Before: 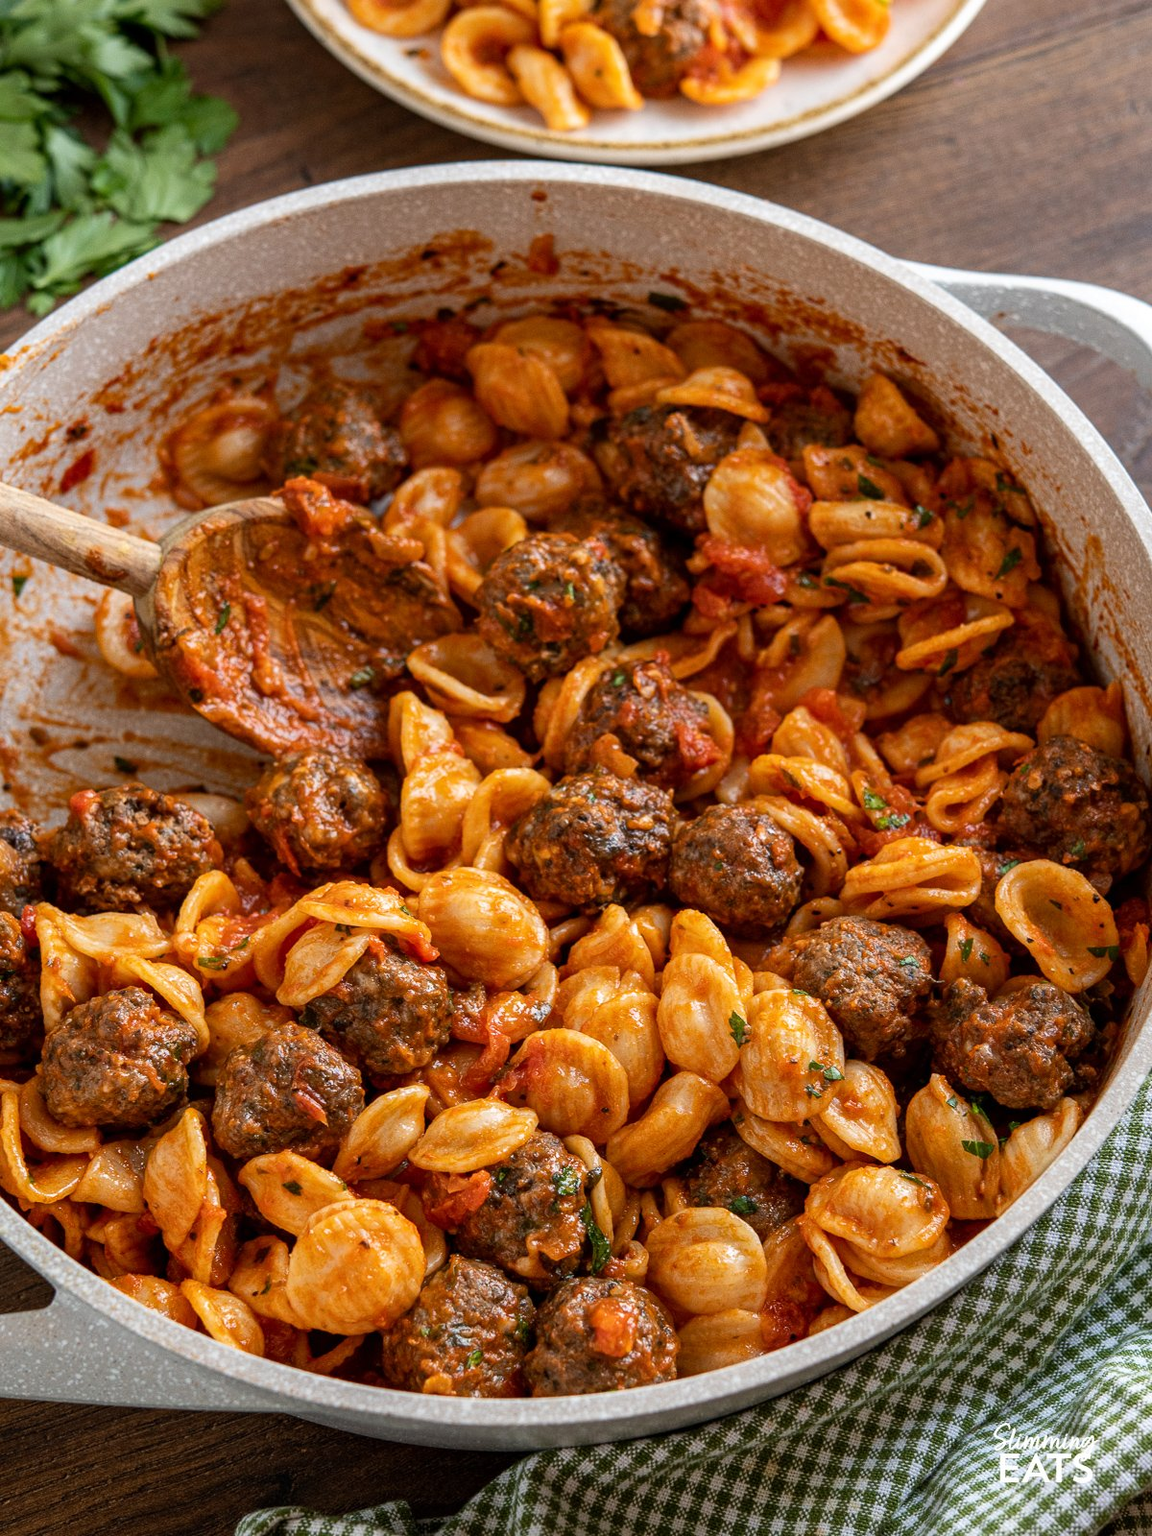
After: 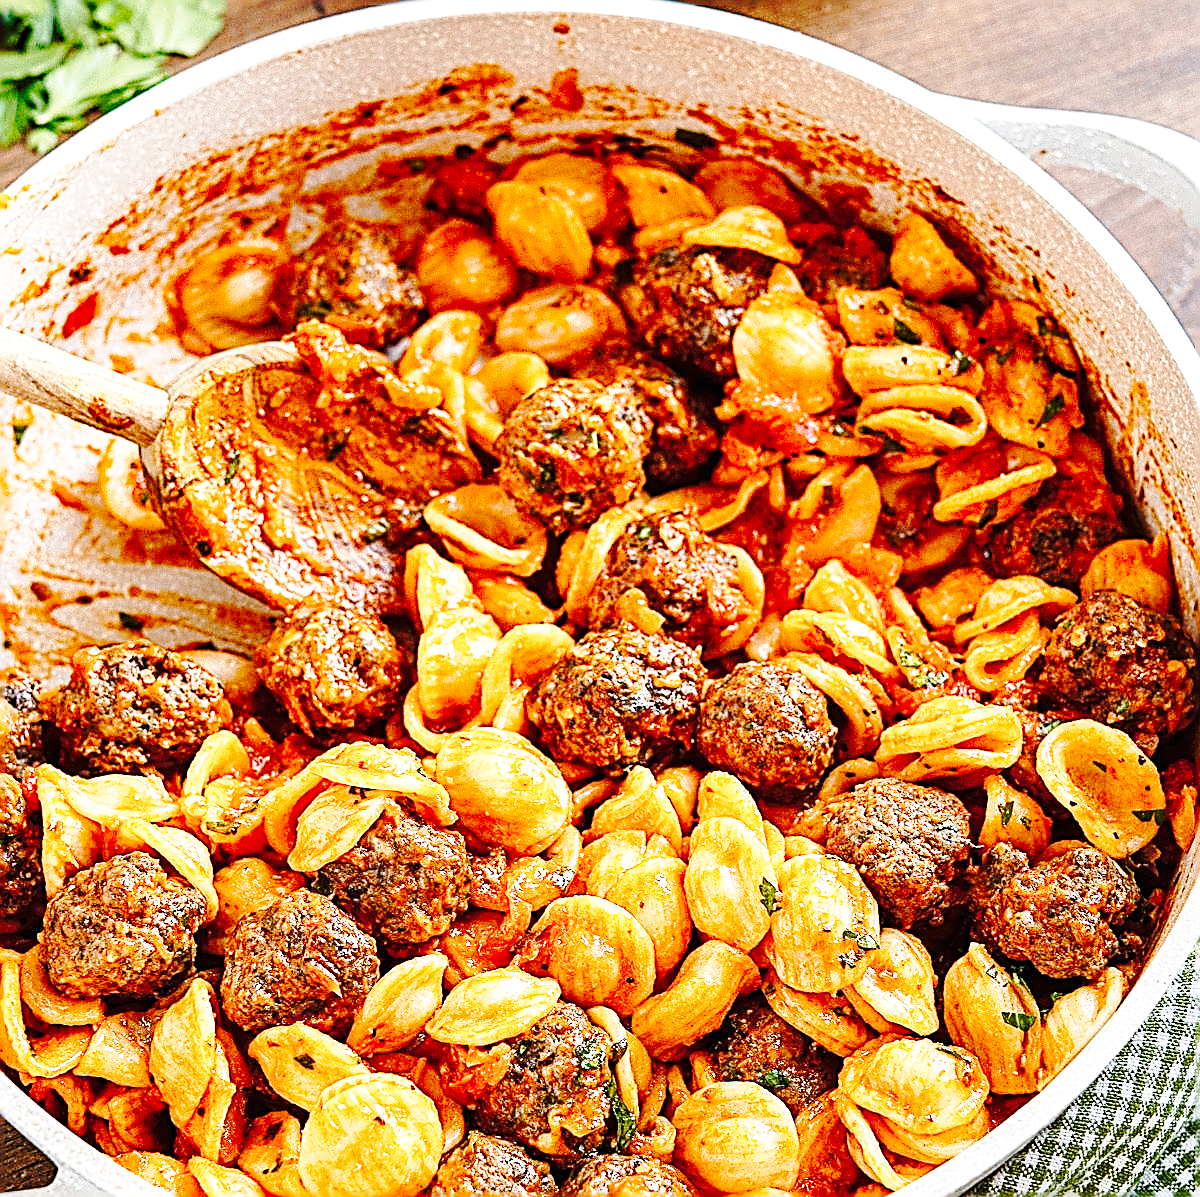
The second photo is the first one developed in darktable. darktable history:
tone curve: curves: ch0 [(0, 0) (0.239, 0.248) (0.508, 0.606) (0.828, 0.878) (1, 1)]; ch1 [(0, 0) (0.401, 0.42) (0.45, 0.464) (0.492, 0.498) (0.511, 0.507) (0.561, 0.549) (0.688, 0.726) (1, 1)]; ch2 [(0, 0) (0.411, 0.433) (0.5, 0.504) (0.545, 0.574) (1, 1)], preserve colors none
exposure: black level correction 0, exposure 0.699 EV, compensate exposure bias true, compensate highlight preservation false
base curve: curves: ch0 [(0, 0) (0.028, 0.03) (0.121, 0.232) (0.46, 0.748) (0.859, 0.968) (1, 1)], preserve colors none
crop: top 11.028%, bottom 13.882%
sharpen: amount 1.987
shadows and highlights: shadows 25.45, highlights -25.67
